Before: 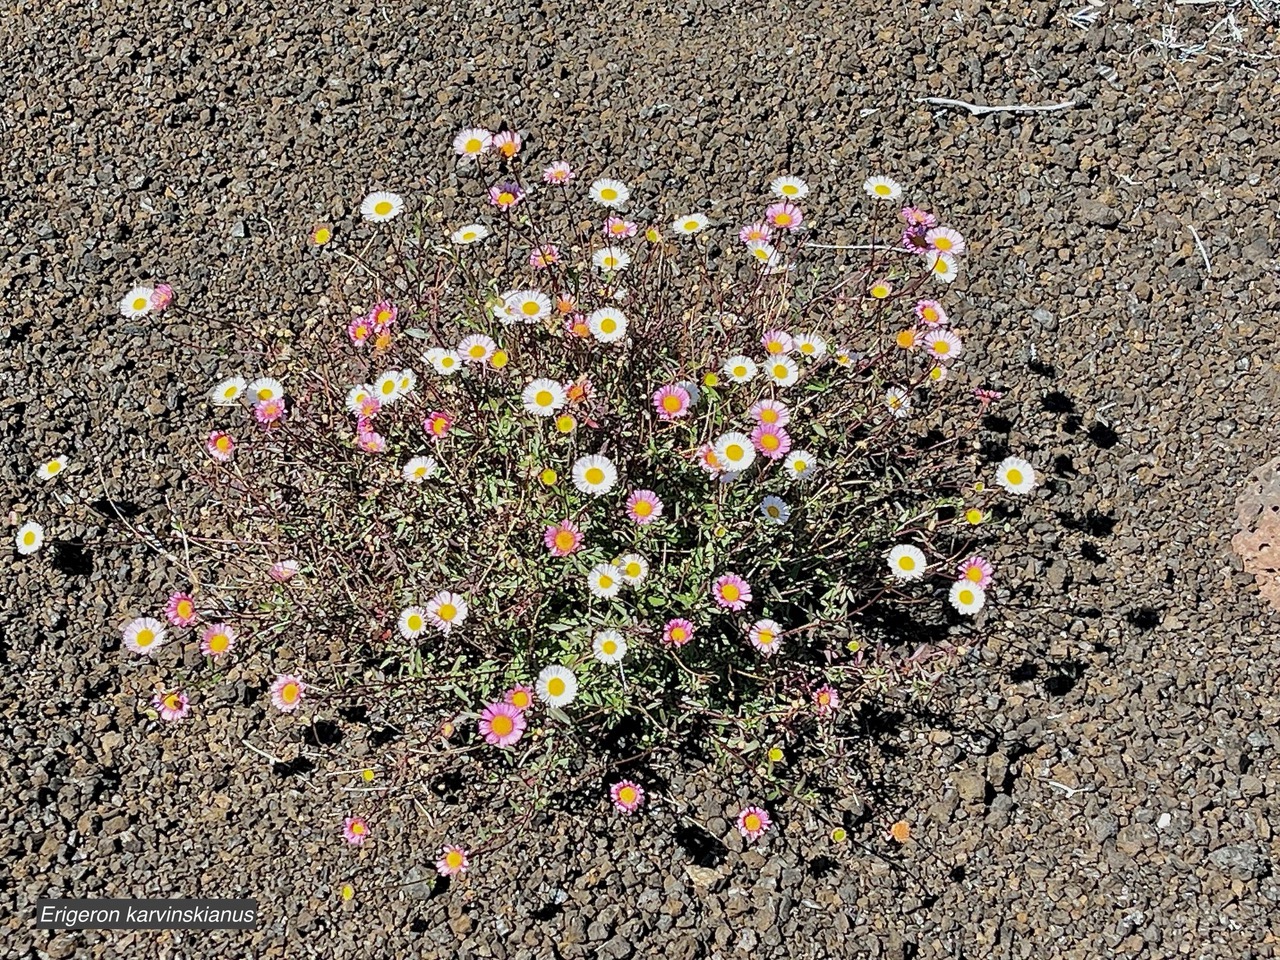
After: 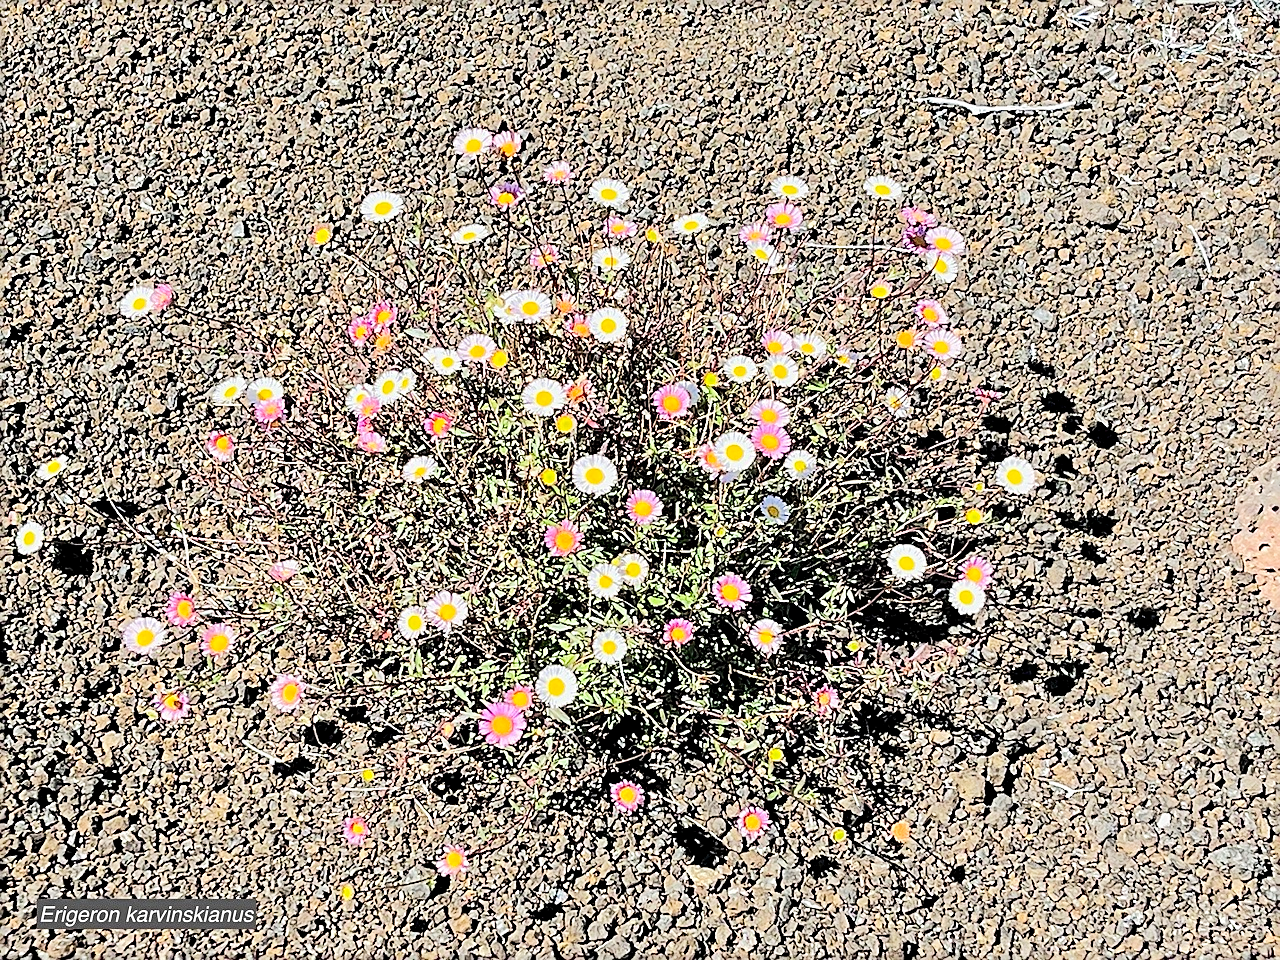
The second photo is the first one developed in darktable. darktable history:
sharpen: on, module defaults
tone equalizer: -7 EV 0.143 EV, -6 EV 0.634 EV, -5 EV 1.15 EV, -4 EV 1.33 EV, -3 EV 1.15 EV, -2 EV 0.6 EV, -1 EV 0.15 EV, edges refinement/feathering 500, mask exposure compensation -1.57 EV, preserve details no
